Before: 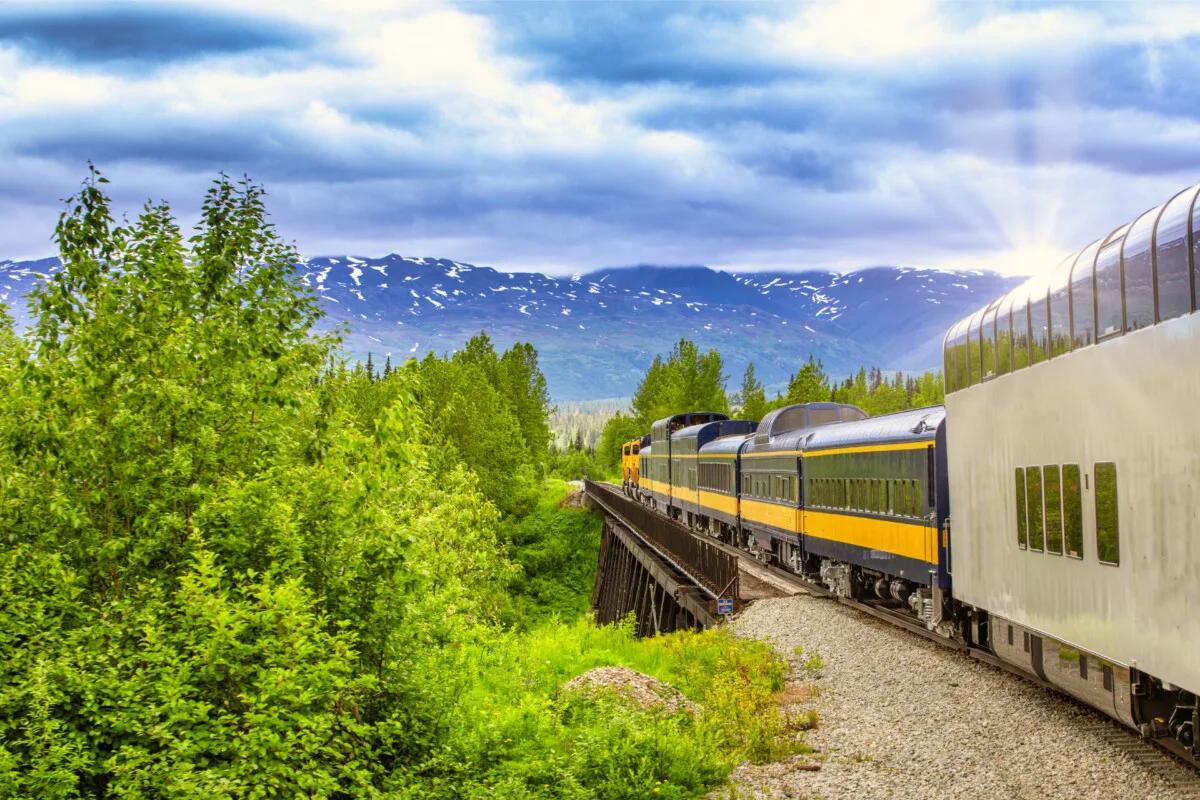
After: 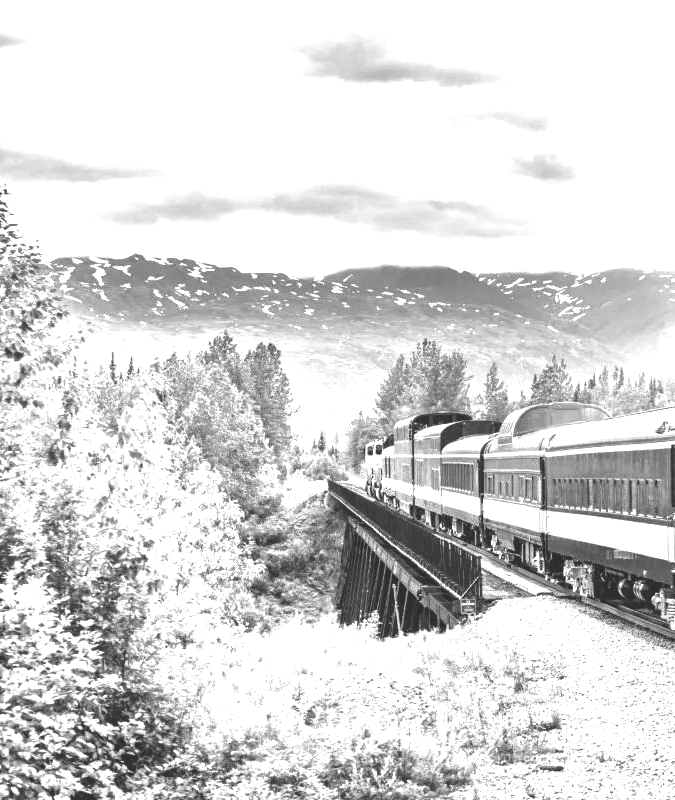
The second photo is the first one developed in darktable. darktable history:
crop: left 21.496%, right 22.254%
rgb curve: curves: ch0 [(0, 0.186) (0.314, 0.284) (0.576, 0.466) (0.805, 0.691) (0.936, 0.886)]; ch1 [(0, 0.186) (0.314, 0.284) (0.581, 0.534) (0.771, 0.746) (0.936, 0.958)]; ch2 [(0, 0.216) (0.275, 0.39) (1, 1)], mode RGB, independent channels, compensate middle gray true, preserve colors none
exposure: black level correction 0.001, exposure 1.646 EV, compensate exposure bias true, compensate highlight preservation false
monochrome: a -92.57, b 58.91
